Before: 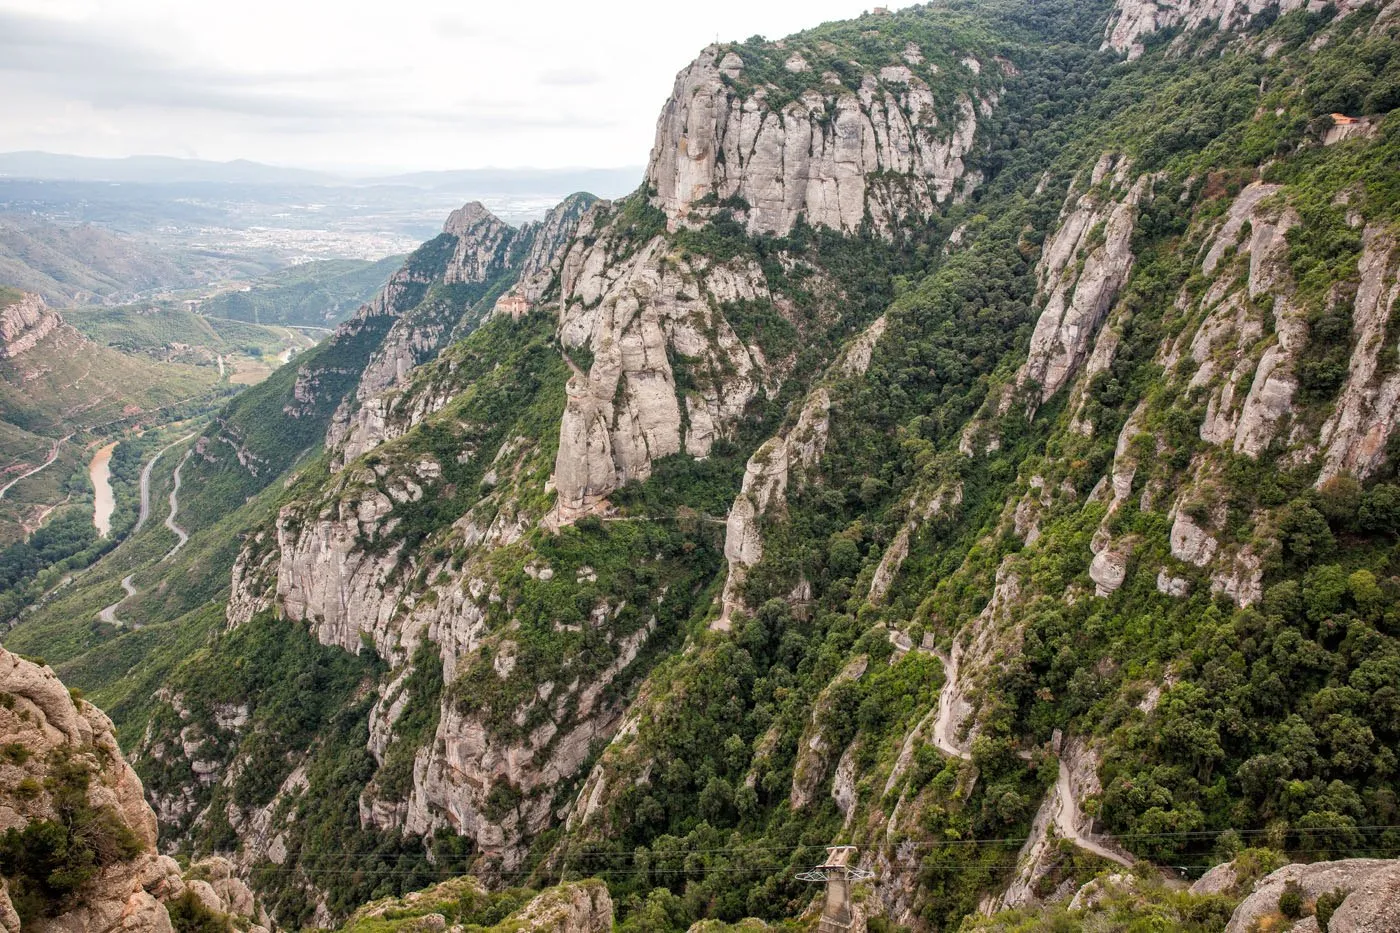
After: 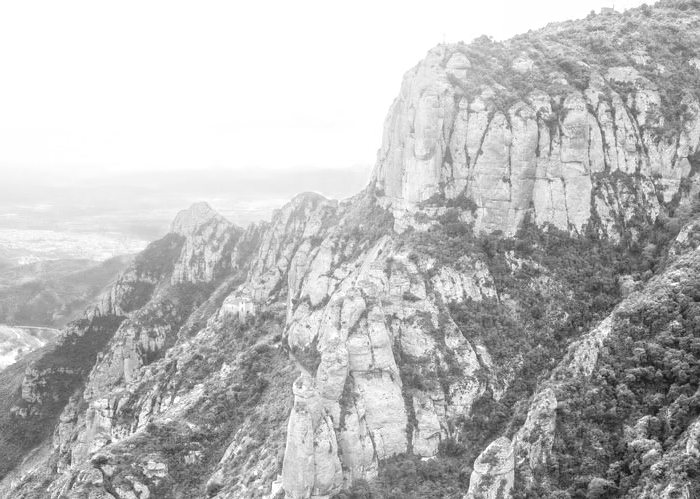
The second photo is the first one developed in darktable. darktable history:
crop: left 19.556%, right 30.401%, bottom 46.458%
bloom: on, module defaults
color zones: curves: ch0 [(0, 0.554) (0.146, 0.662) (0.293, 0.86) (0.503, 0.774) (0.637, 0.106) (0.74, 0.072) (0.866, 0.488) (0.998, 0.569)]; ch1 [(0, 0) (0.143, 0) (0.286, 0) (0.429, 0) (0.571, 0) (0.714, 0) (0.857, 0)]
